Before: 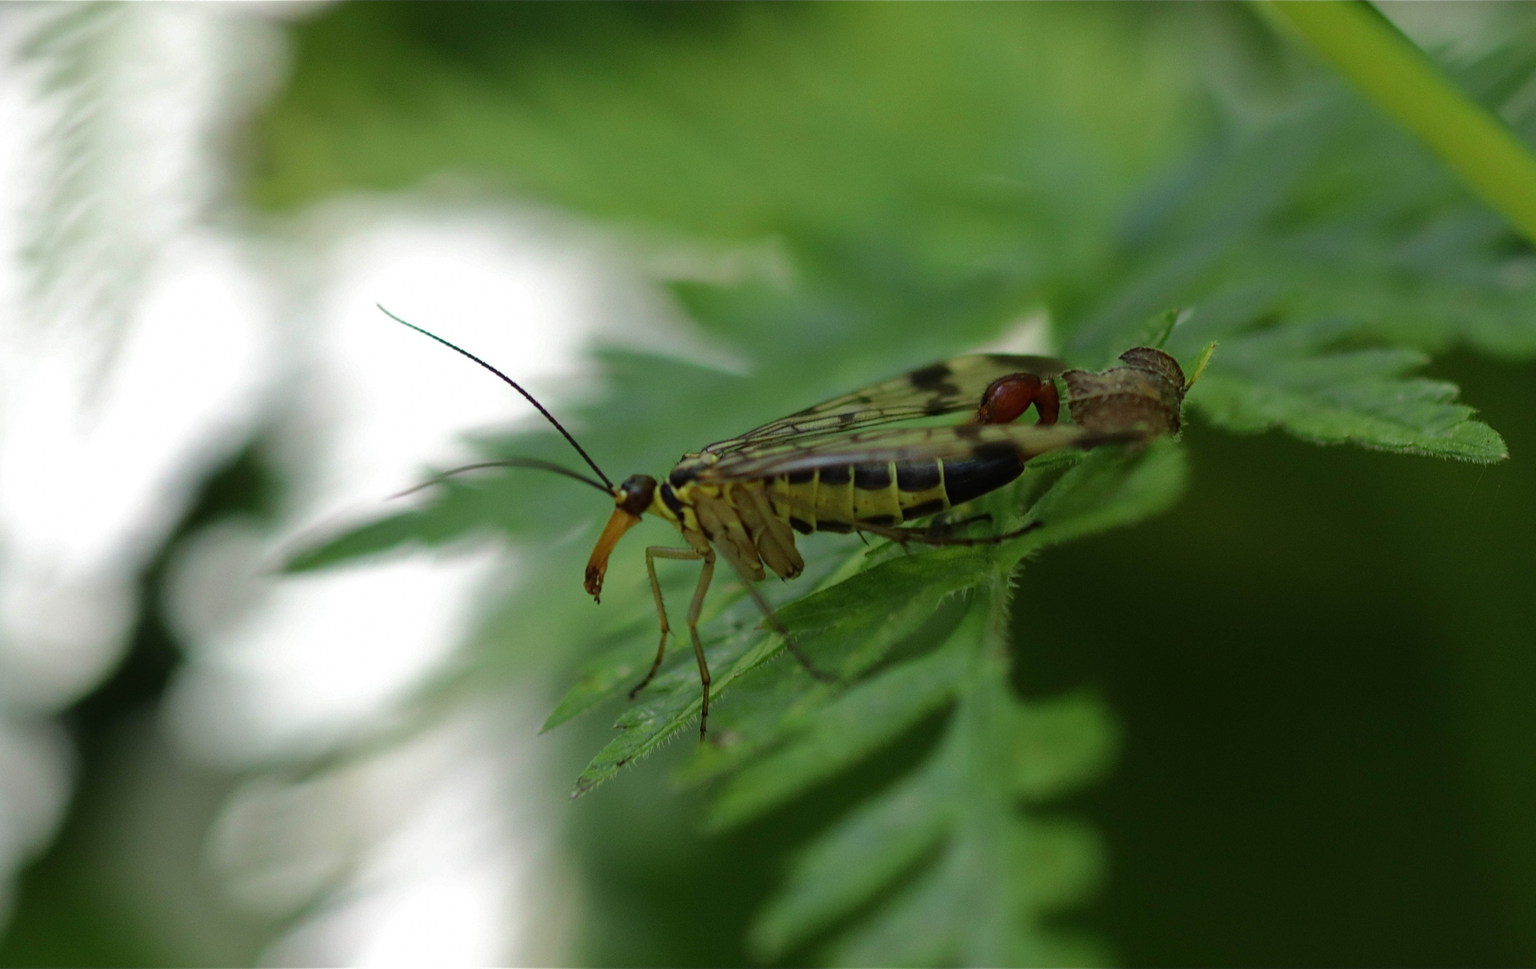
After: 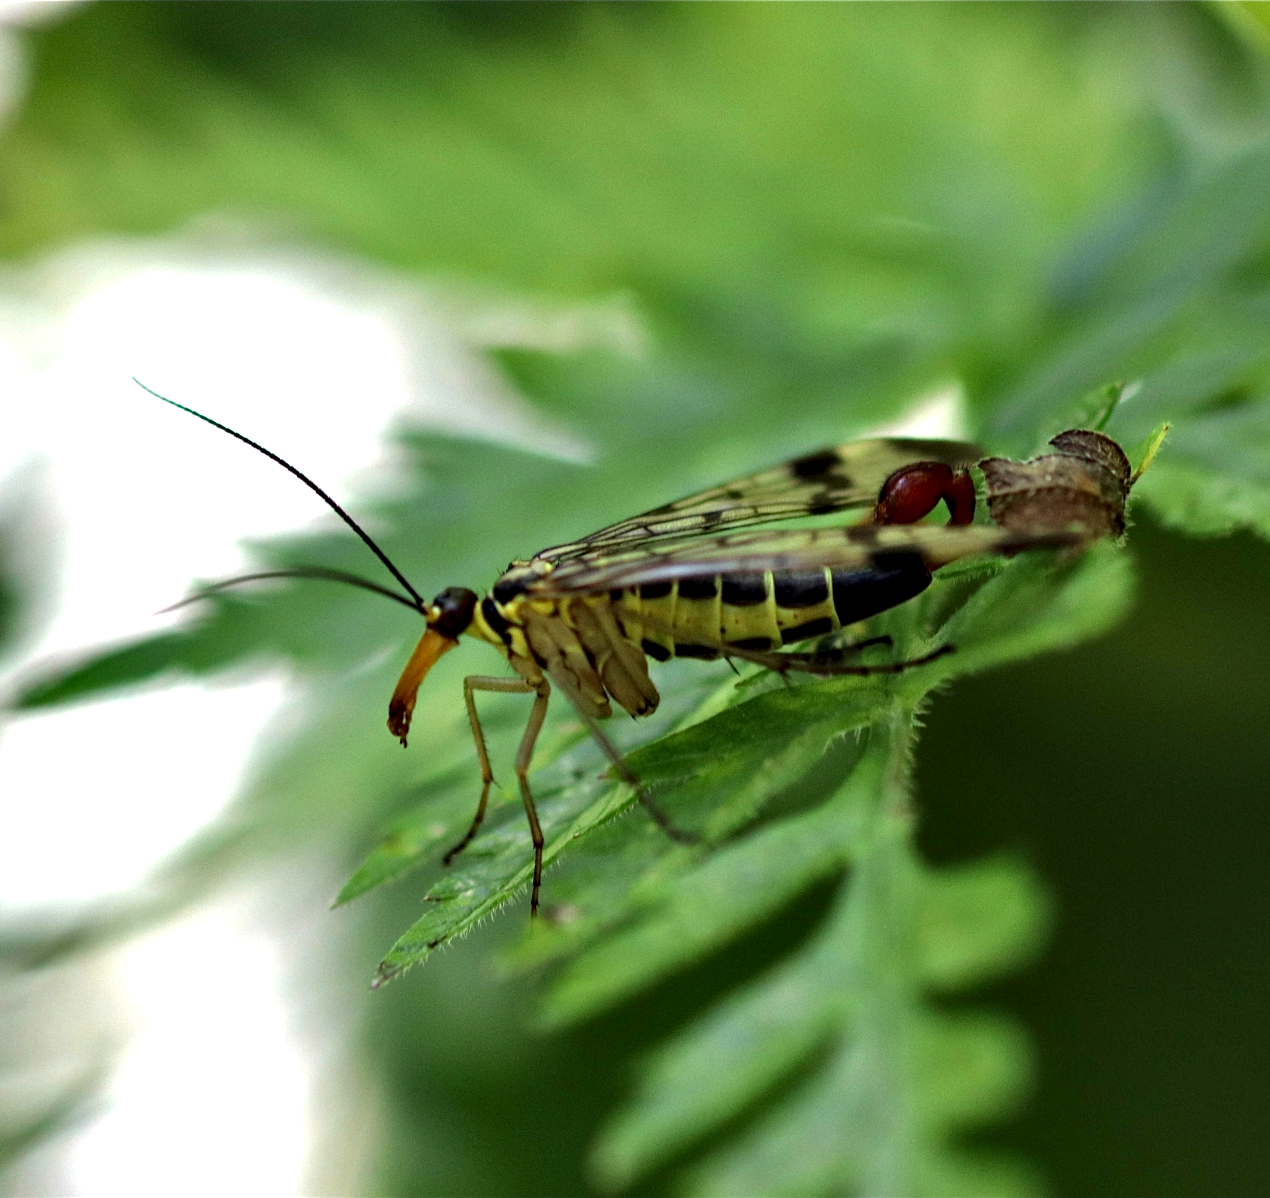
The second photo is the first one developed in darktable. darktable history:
crop and rotate: left 17.732%, right 15.423%
contrast equalizer: octaves 7, y [[0.6 ×6], [0.55 ×6], [0 ×6], [0 ×6], [0 ×6]]
exposure: black level correction 0, exposure 0.7 EV, compensate exposure bias true, compensate highlight preservation false
